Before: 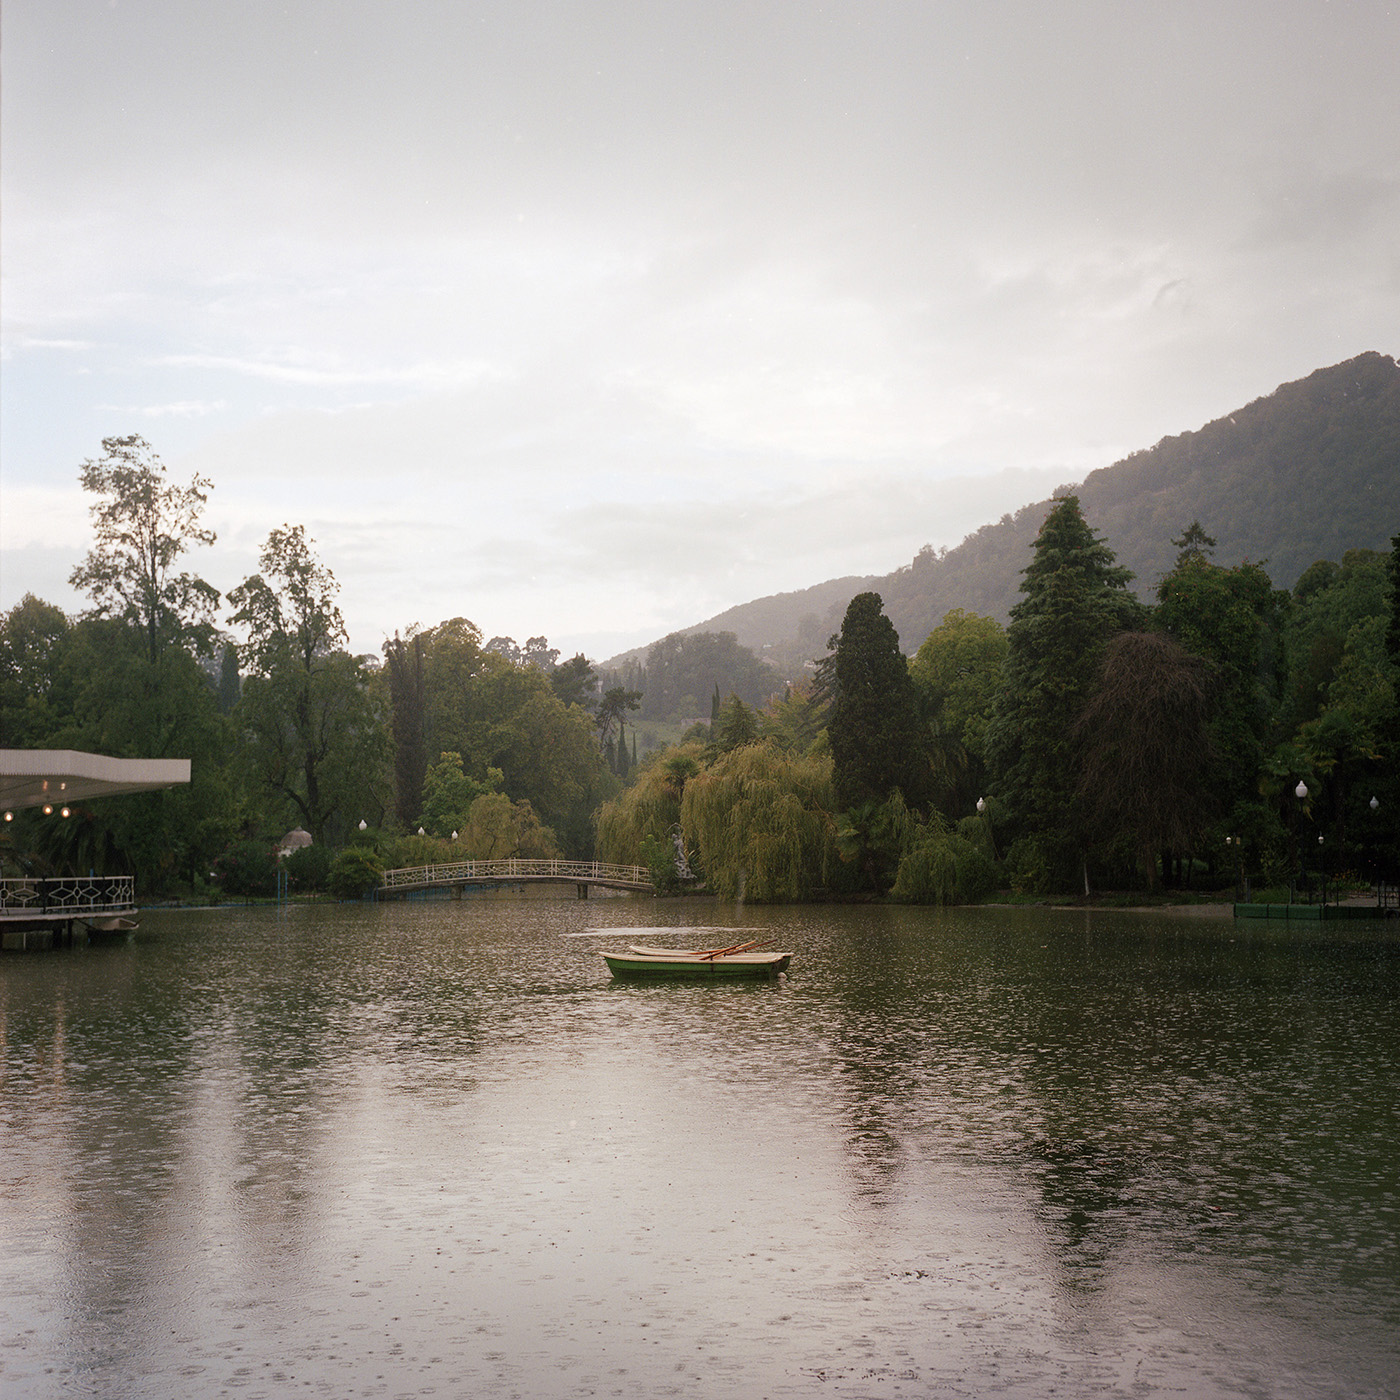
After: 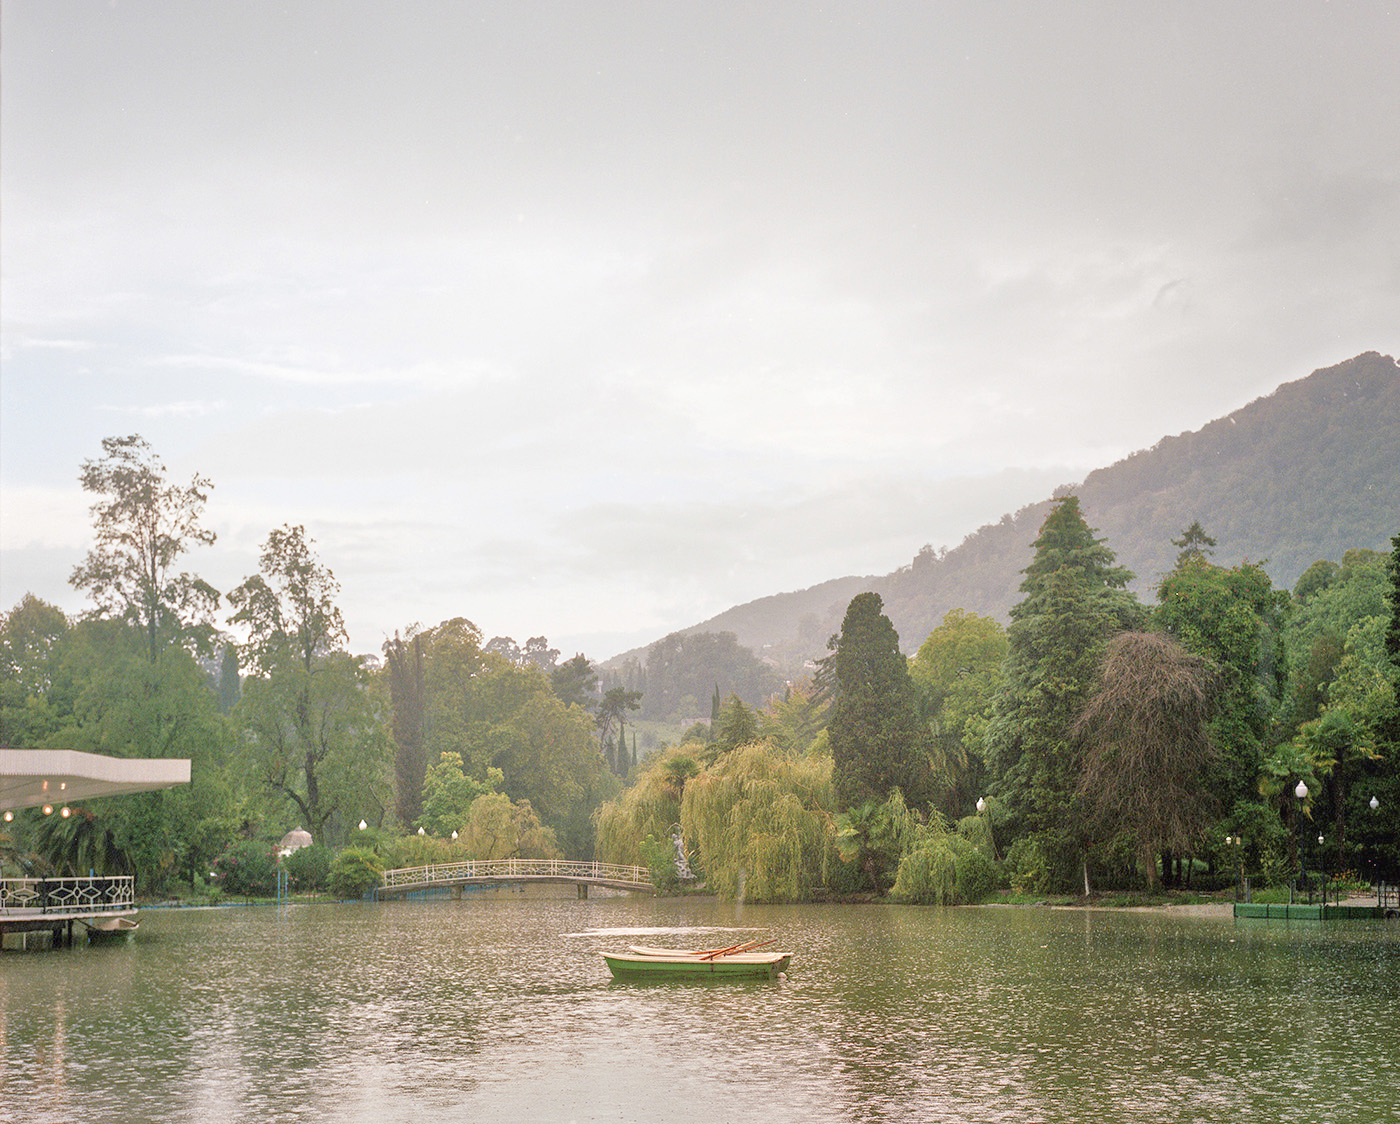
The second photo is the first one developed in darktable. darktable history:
local contrast: detail 110%
tone equalizer: -8 EV 2 EV, -7 EV 2 EV, -6 EV 2 EV, -5 EV 2 EV, -4 EV 2 EV, -3 EV 1.5 EV, -2 EV 1 EV, -1 EV 0.5 EV
crop: bottom 19.644%
